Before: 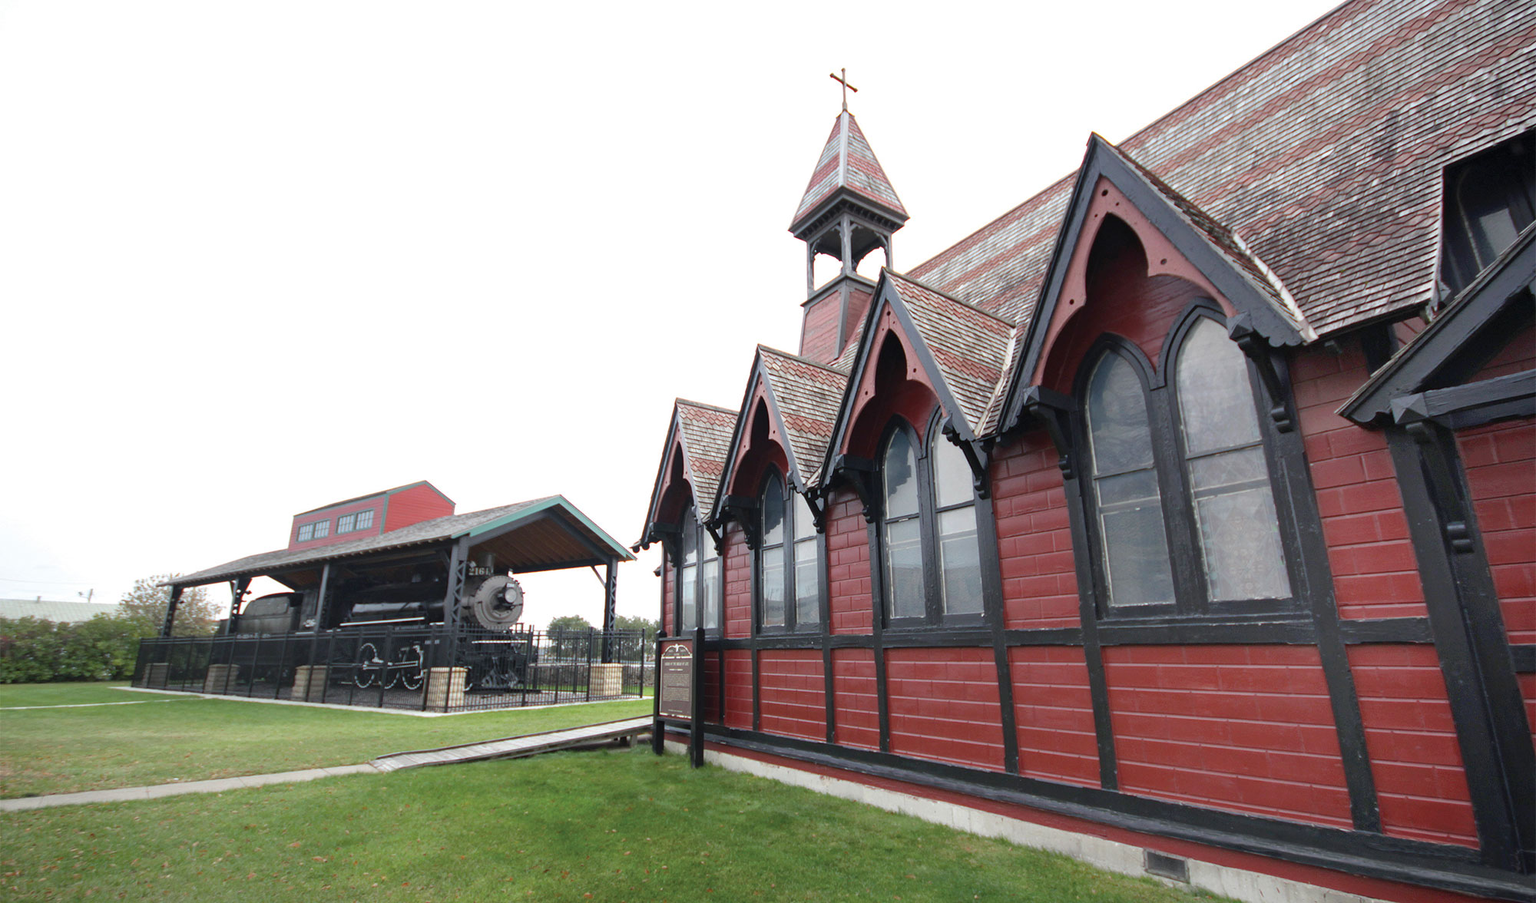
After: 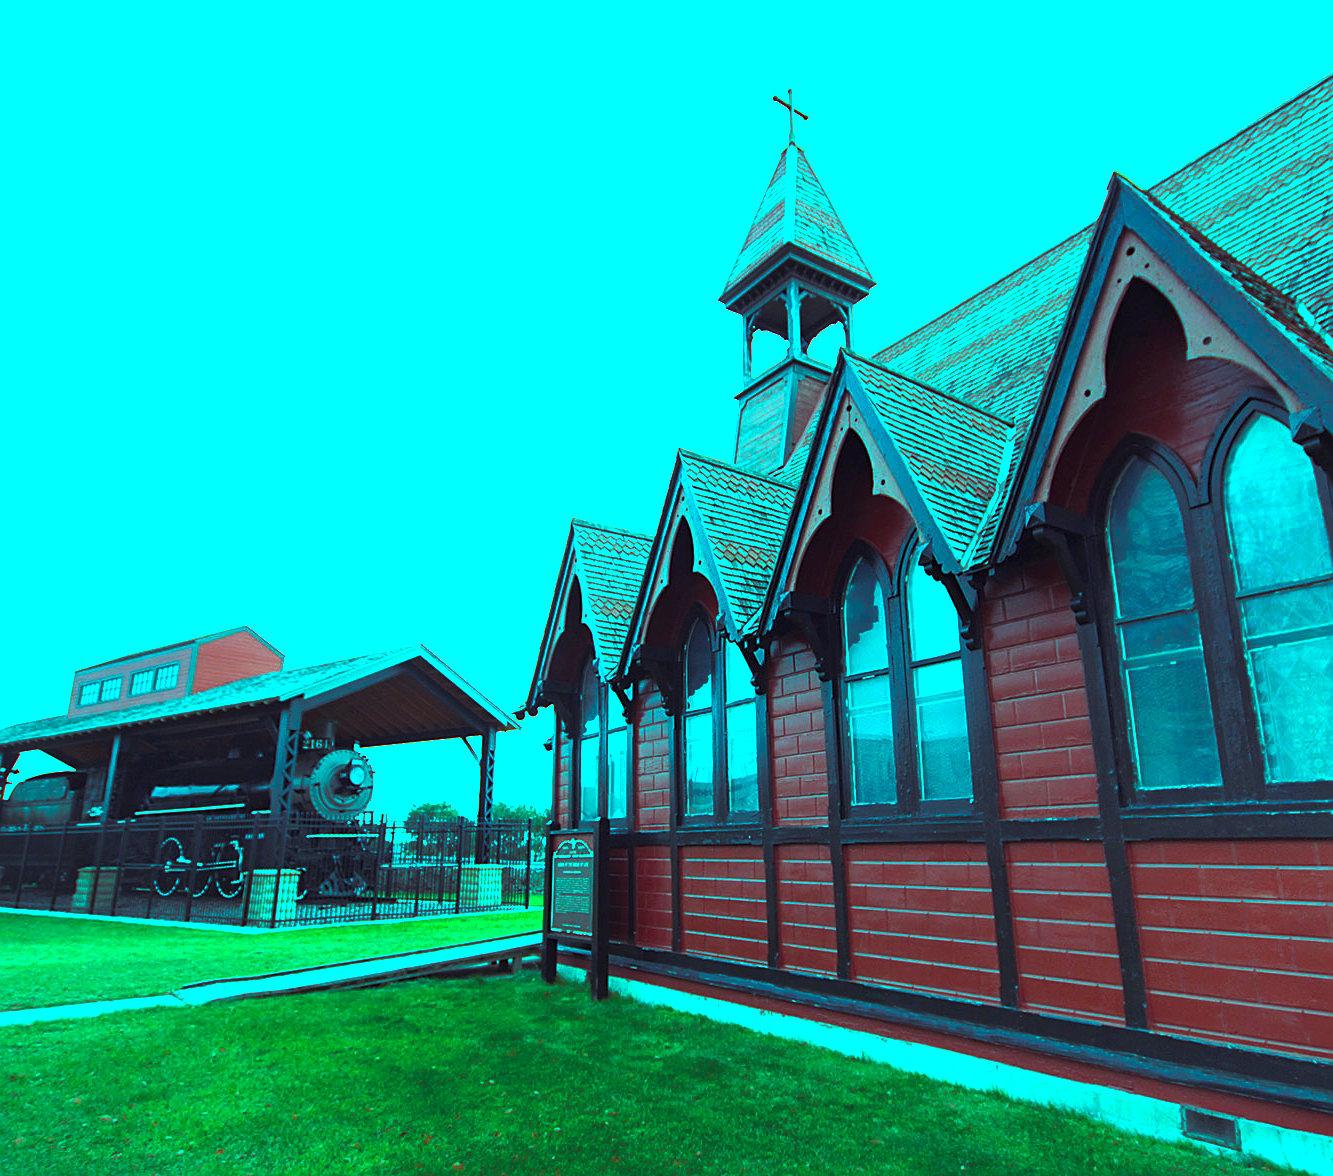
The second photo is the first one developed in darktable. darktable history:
tone curve: curves: ch0 [(0, 0) (0.536, 0.402) (1, 1)], preserve colors none
sharpen: on, module defaults
exposure: black level correction 0, exposure 0.4 EV, compensate exposure bias true, compensate highlight preservation false
color calibration: x 0.37, y 0.382, temperature 4313.32 K
crop: left 15.419%, right 17.914%
color balance rgb: shadows lift › luminance 0.49%, shadows lift › chroma 6.83%, shadows lift › hue 300.29°, power › hue 208.98°, highlights gain › luminance 20.24%, highlights gain › chroma 13.17%, highlights gain › hue 173.85°, perceptual saturation grading › global saturation 18.05%
